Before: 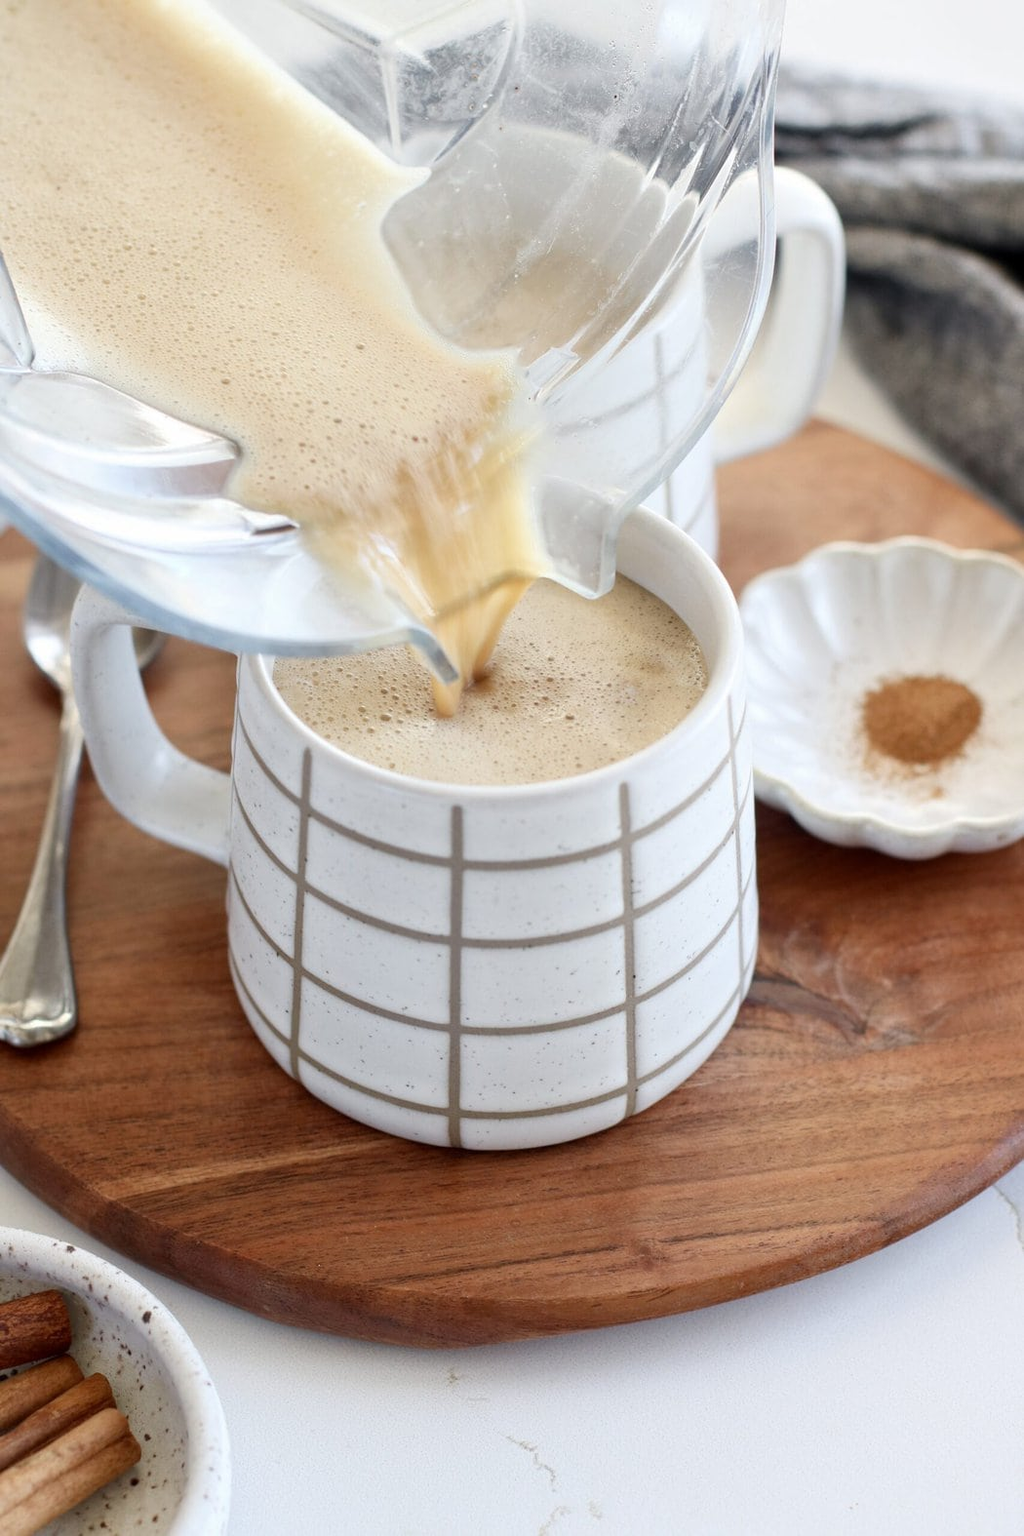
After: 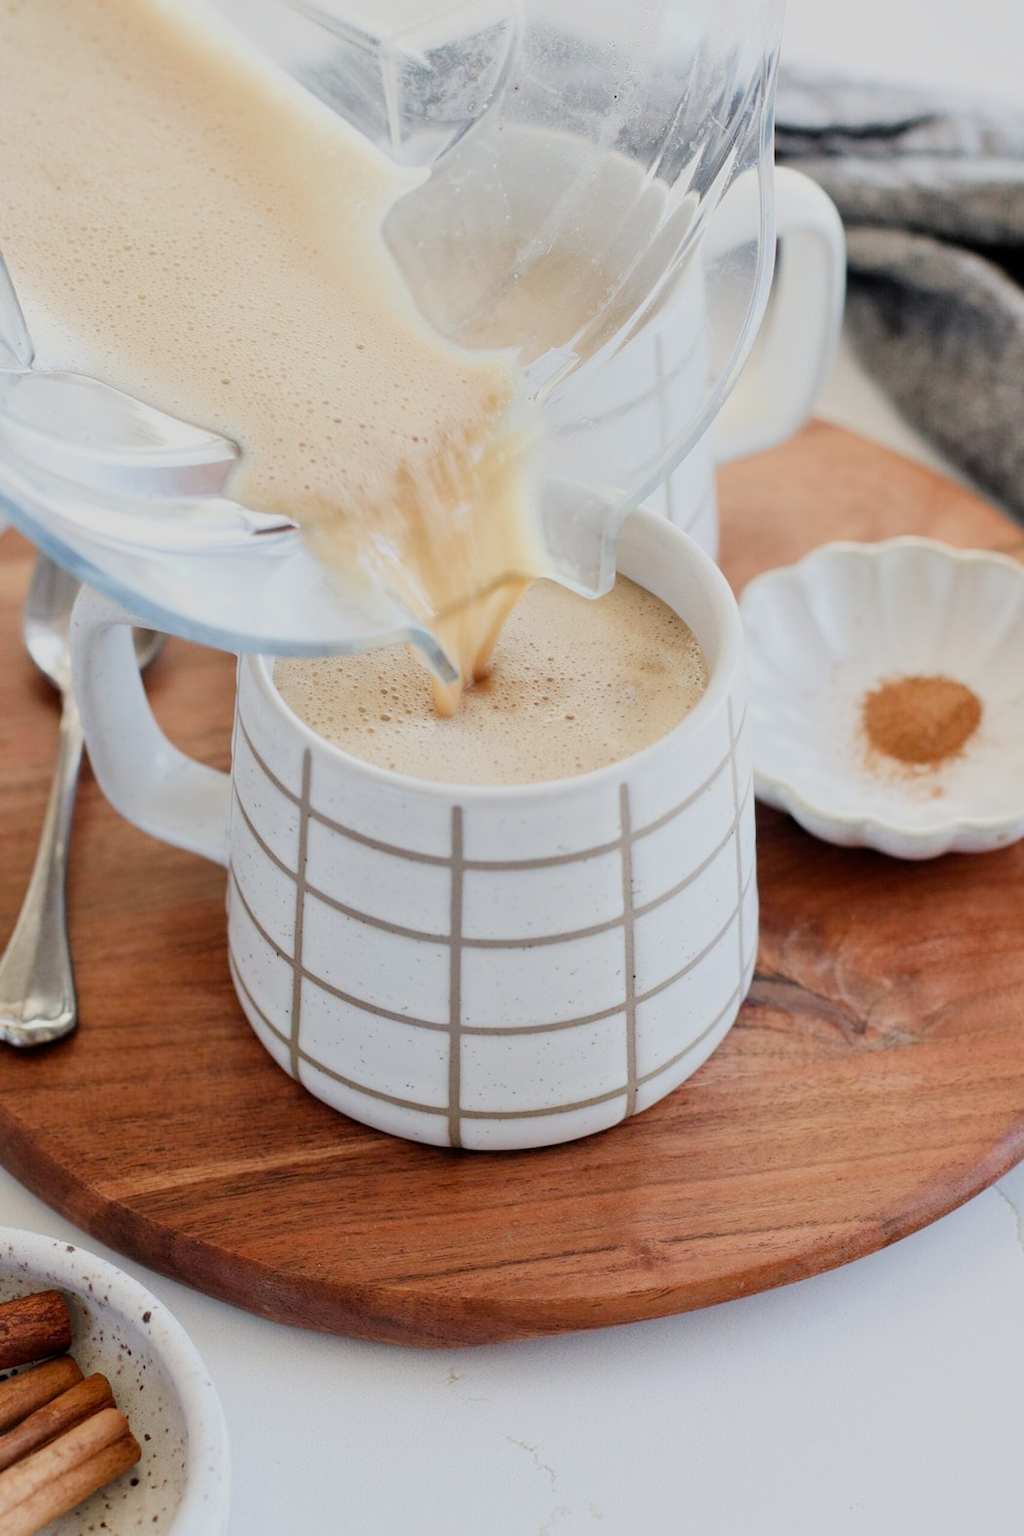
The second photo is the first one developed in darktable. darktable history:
levels: white 90.68%
filmic rgb: black relative exposure -7.65 EV, white relative exposure 4.56 EV, threshold 3.05 EV, hardness 3.61, add noise in highlights 0.001, color science v3 (2019), use custom middle-gray values true, contrast in highlights soft, enable highlight reconstruction true
exposure: exposure 0.13 EV, compensate highlight preservation false
